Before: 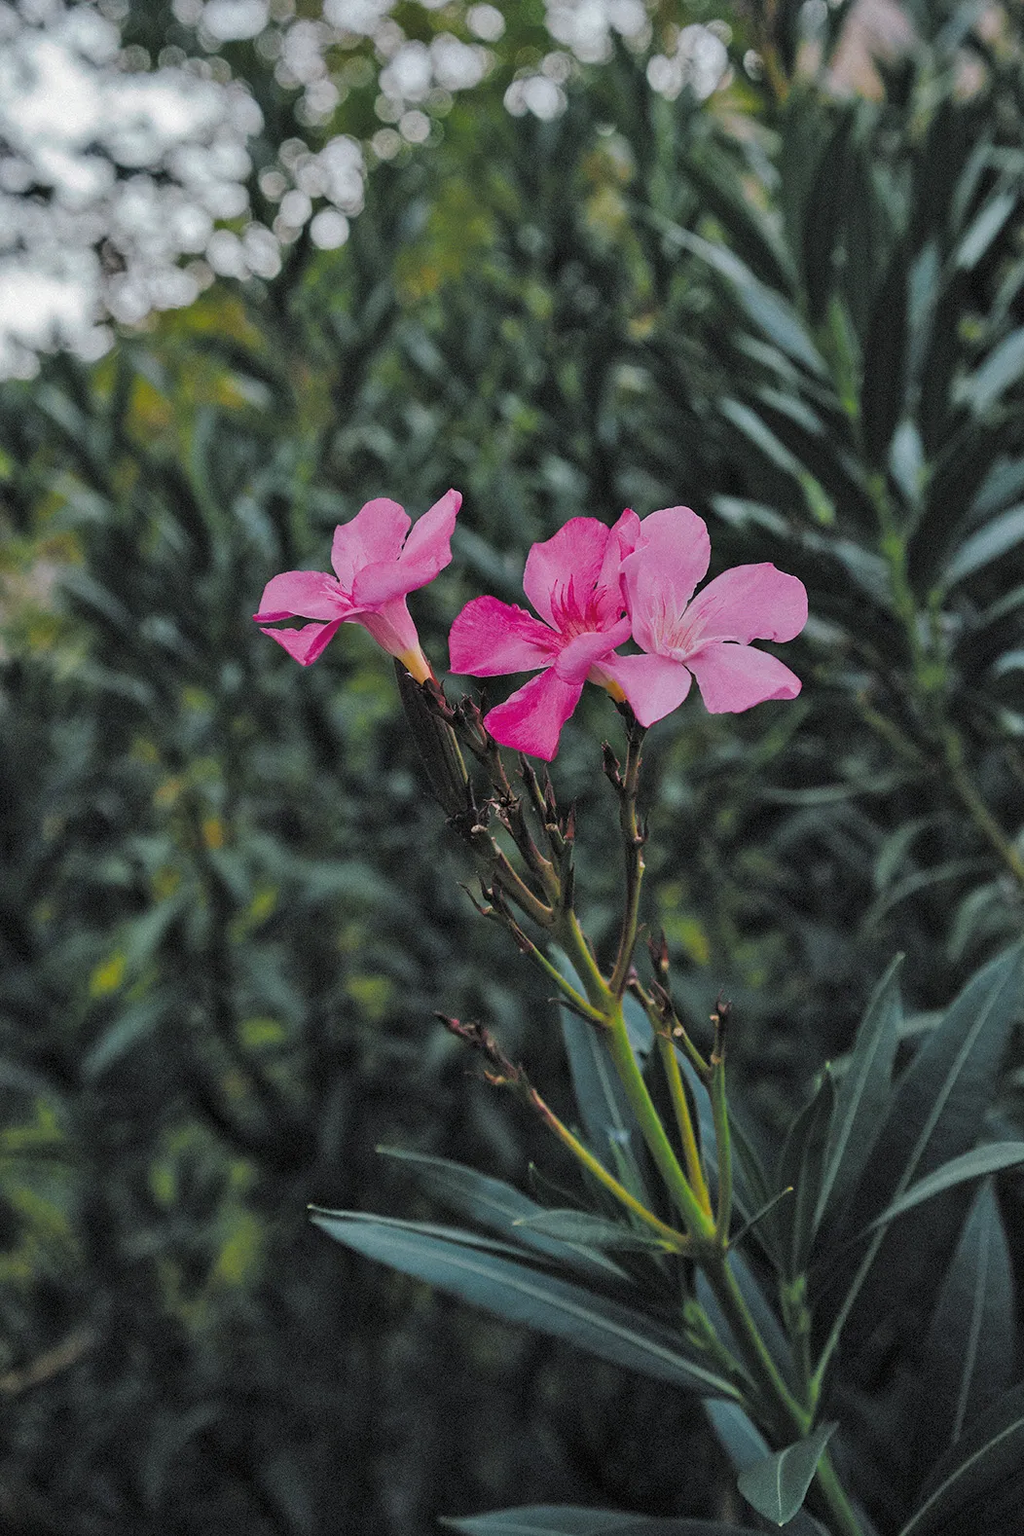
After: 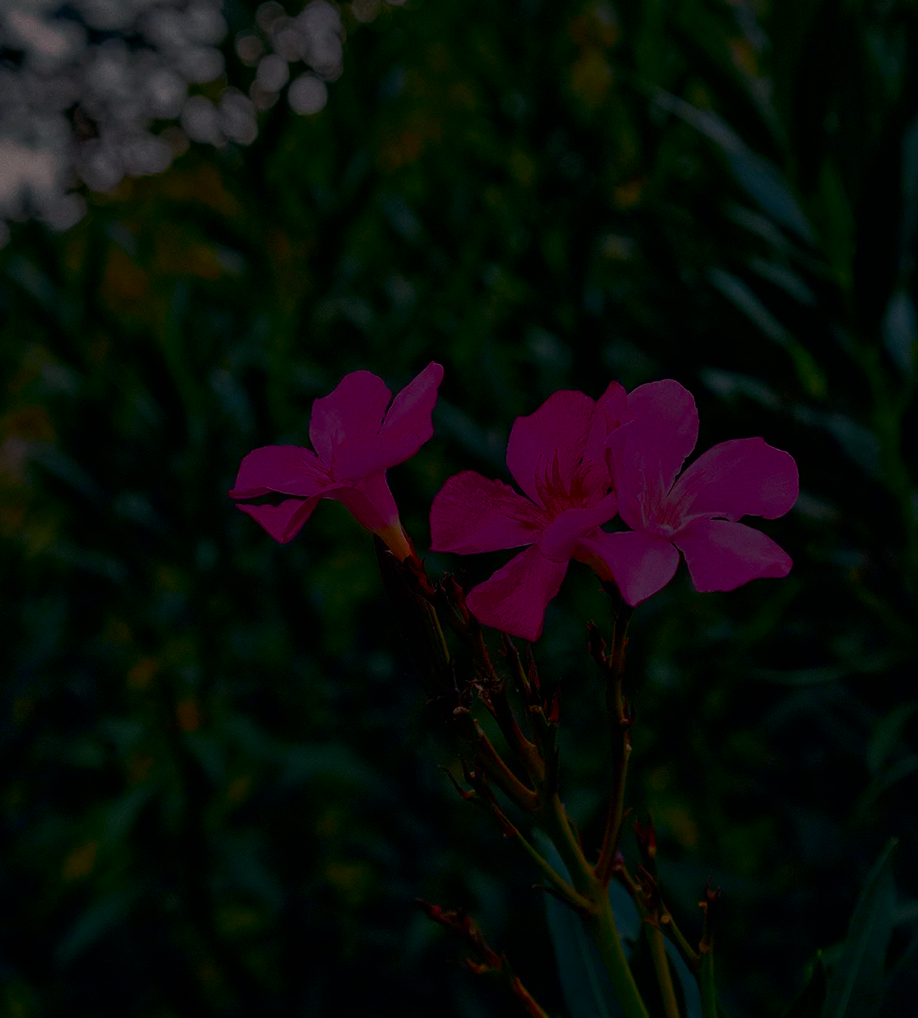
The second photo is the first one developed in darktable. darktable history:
contrast brightness saturation: contrast 0.1, brightness -0.26, saturation 0.14
color correction: highlights a* 14.52, highlights b* 4.84
crop: left 3.015%, top 8.969%, right 9.647%, bottom 26.457%
exposure: exposure -2.002 EV, compensate highlight preservation false
color balance rgb: linear chroma grading › global chroma 9%, perceptual saturation grading › global saturation 36%, perceptual saturation grading › shadows 35%, perceptual brilliance grading › global brilliance 15%, perceptual brilliance grading › shadows -35%, global vibrance 15%
